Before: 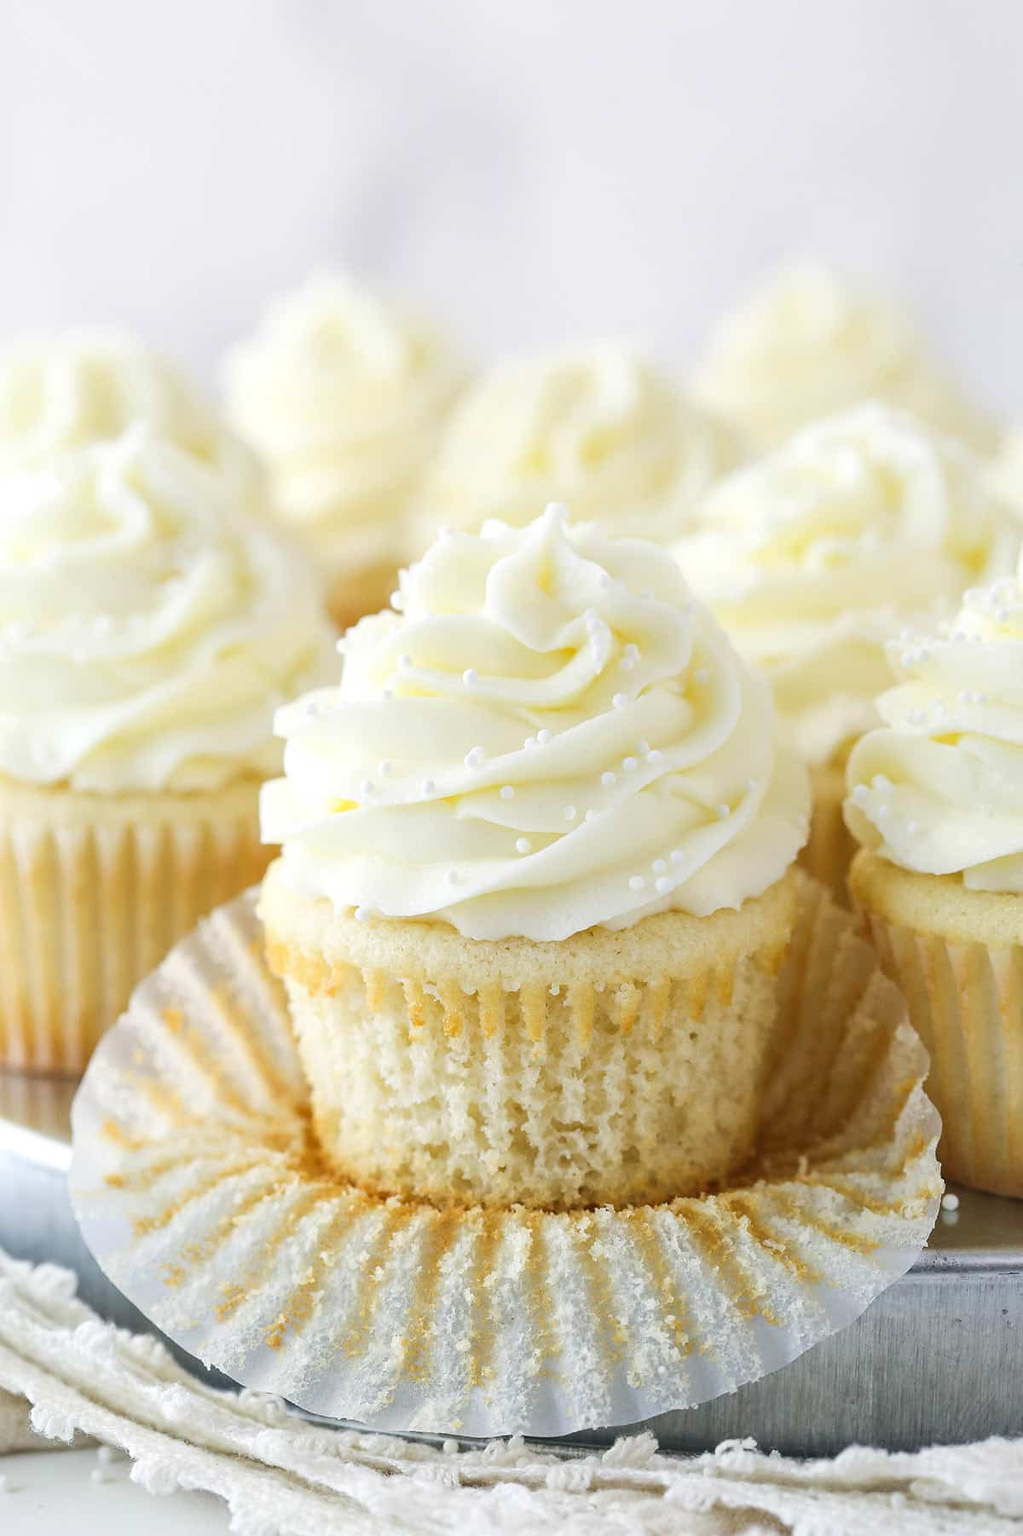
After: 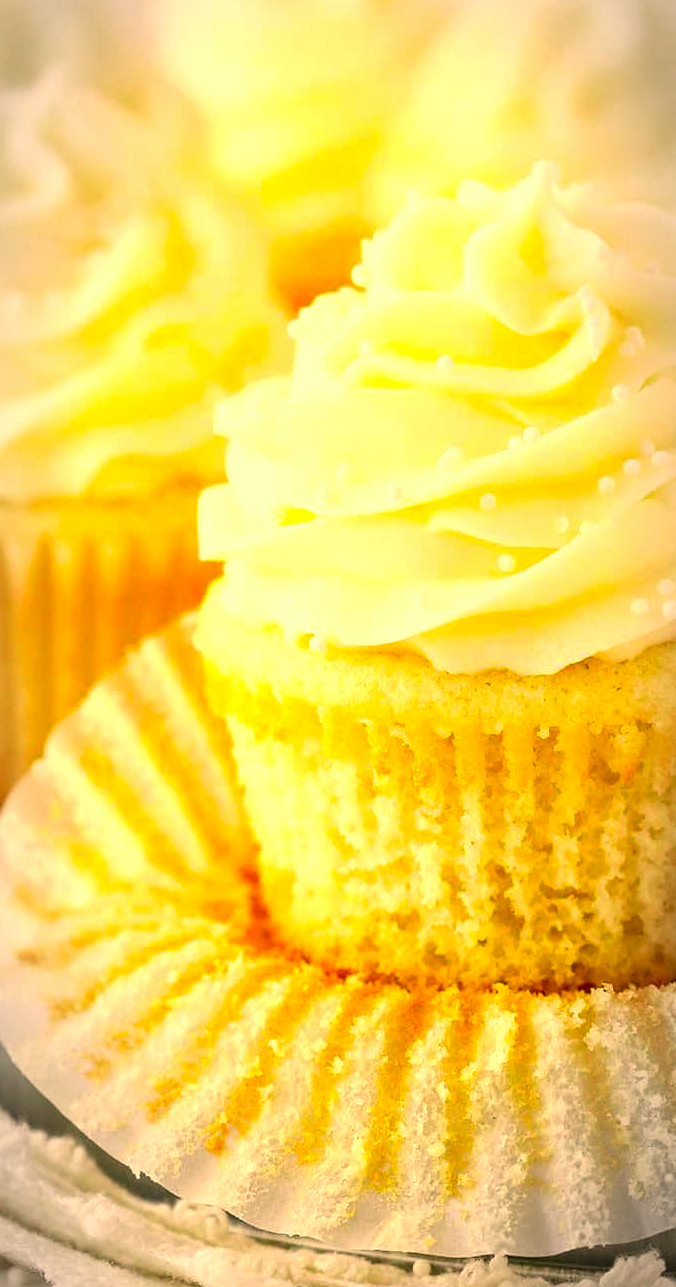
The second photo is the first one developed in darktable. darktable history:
color balance rgb: perceptual saturation grading › global saturation 25%, perceptual saturation grading › highlights -50%, perceptual saturation grading › shadows 30%, perceptual brilliance grading › global brilliance 12%, global vibrance 20%
color correction: highlights a* 10.44, highlights b* 30.04, shadows a* 2.73, shadows b* 17.51, saturation 1.72
crop: left 8.966%, top 23.852%, right 34.699%, bottom 4.703%
vignetting: automatic ratio true
